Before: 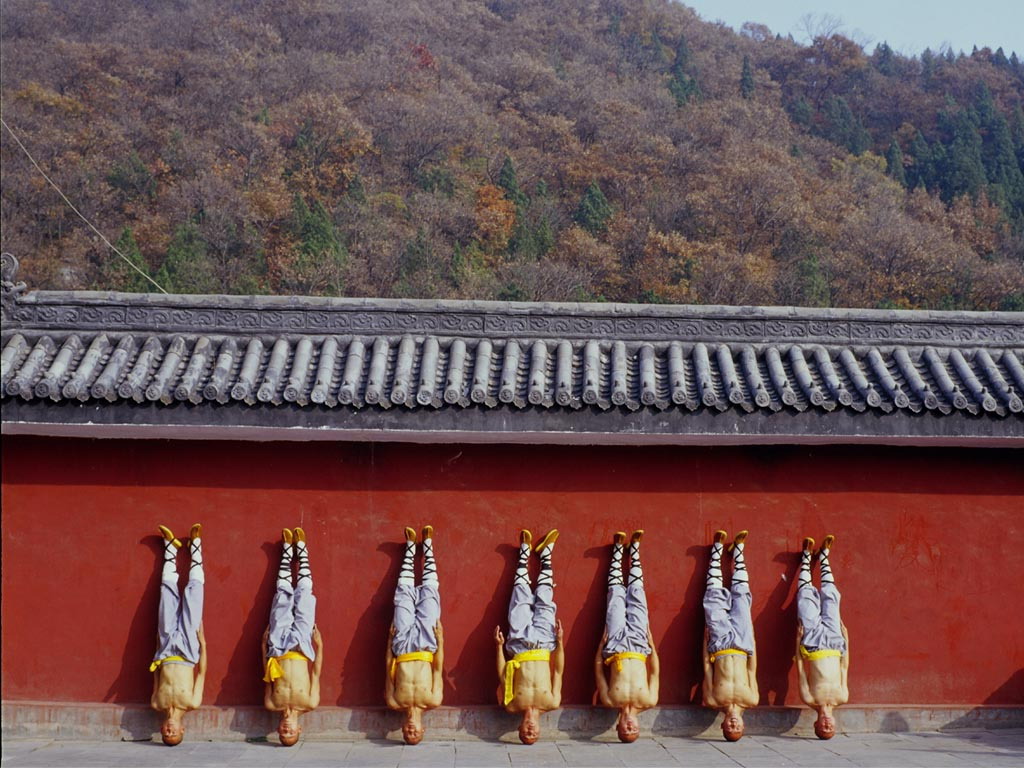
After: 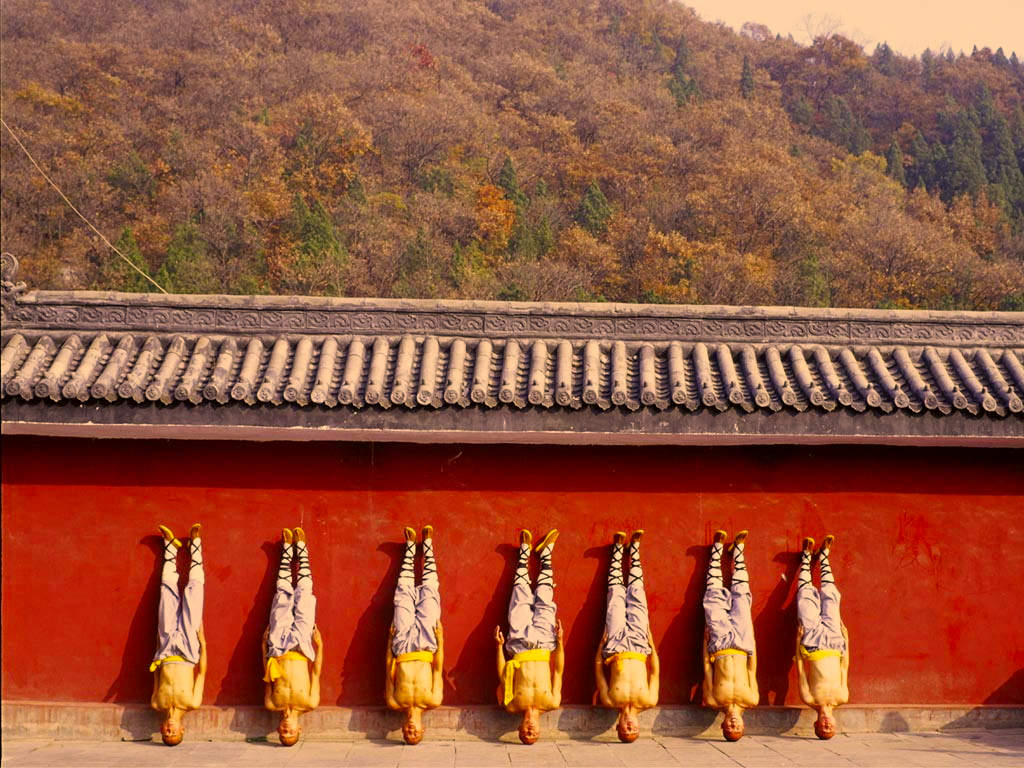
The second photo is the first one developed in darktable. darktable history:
color correction: highlights a* 18.12, highlights b* 34.96, shadows a* 1.35, shadows b* 6.15, saturation 1.05
base curve: curves: ch0 [(0, 0) (0.088, 0.125) (0.176, 0.251) (0.354, 0.501) (0.613, 0.749) (1, 0.877)], preserve colors none
